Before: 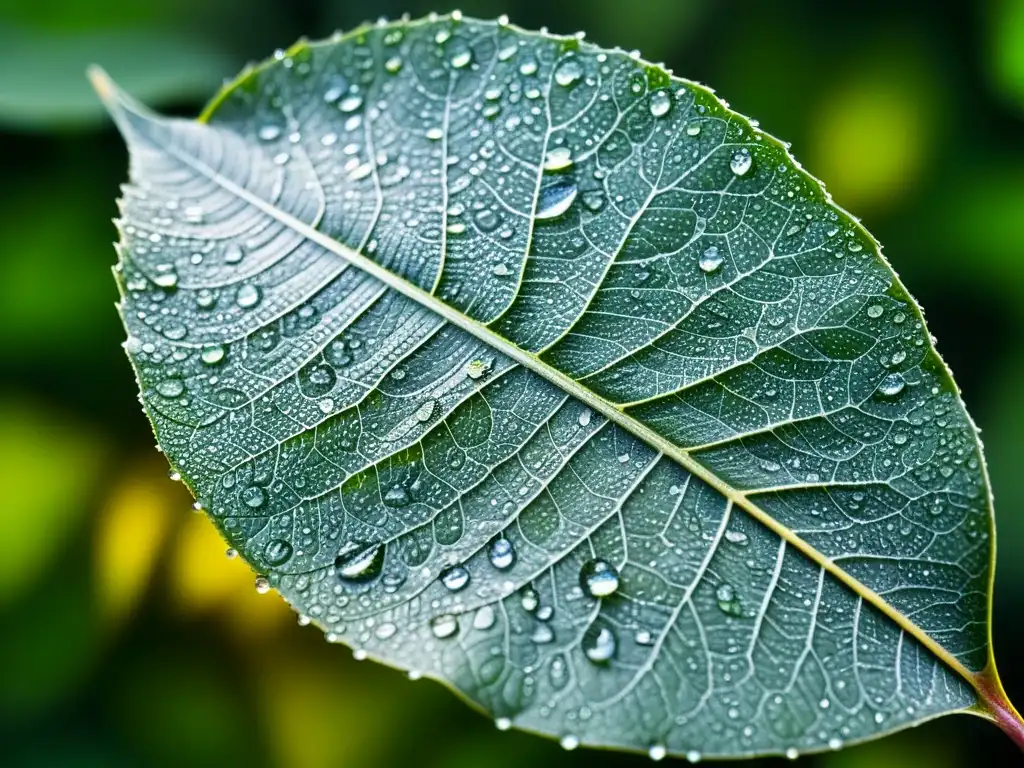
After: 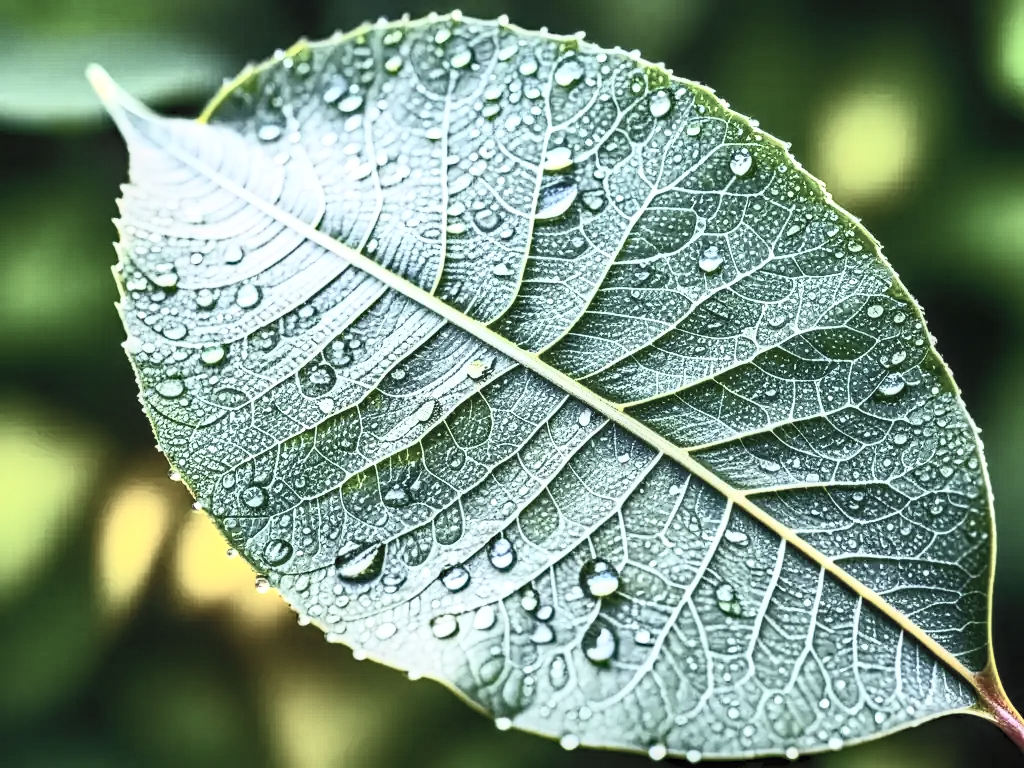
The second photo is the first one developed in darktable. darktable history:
contrast equalizer: octaves 7, y [[0.5, 0.5, 0.468, 0.5, 0.5, 0.5], [0.5 ×6], [0.5 ×6], [0 ×6], [0 ×6]]
contrast brightness saturation: contrast 0.584, brightness 0.573, saturation -0.337
local contrast: detail 130%
haze removal: compatibility mode true, adaptive false
